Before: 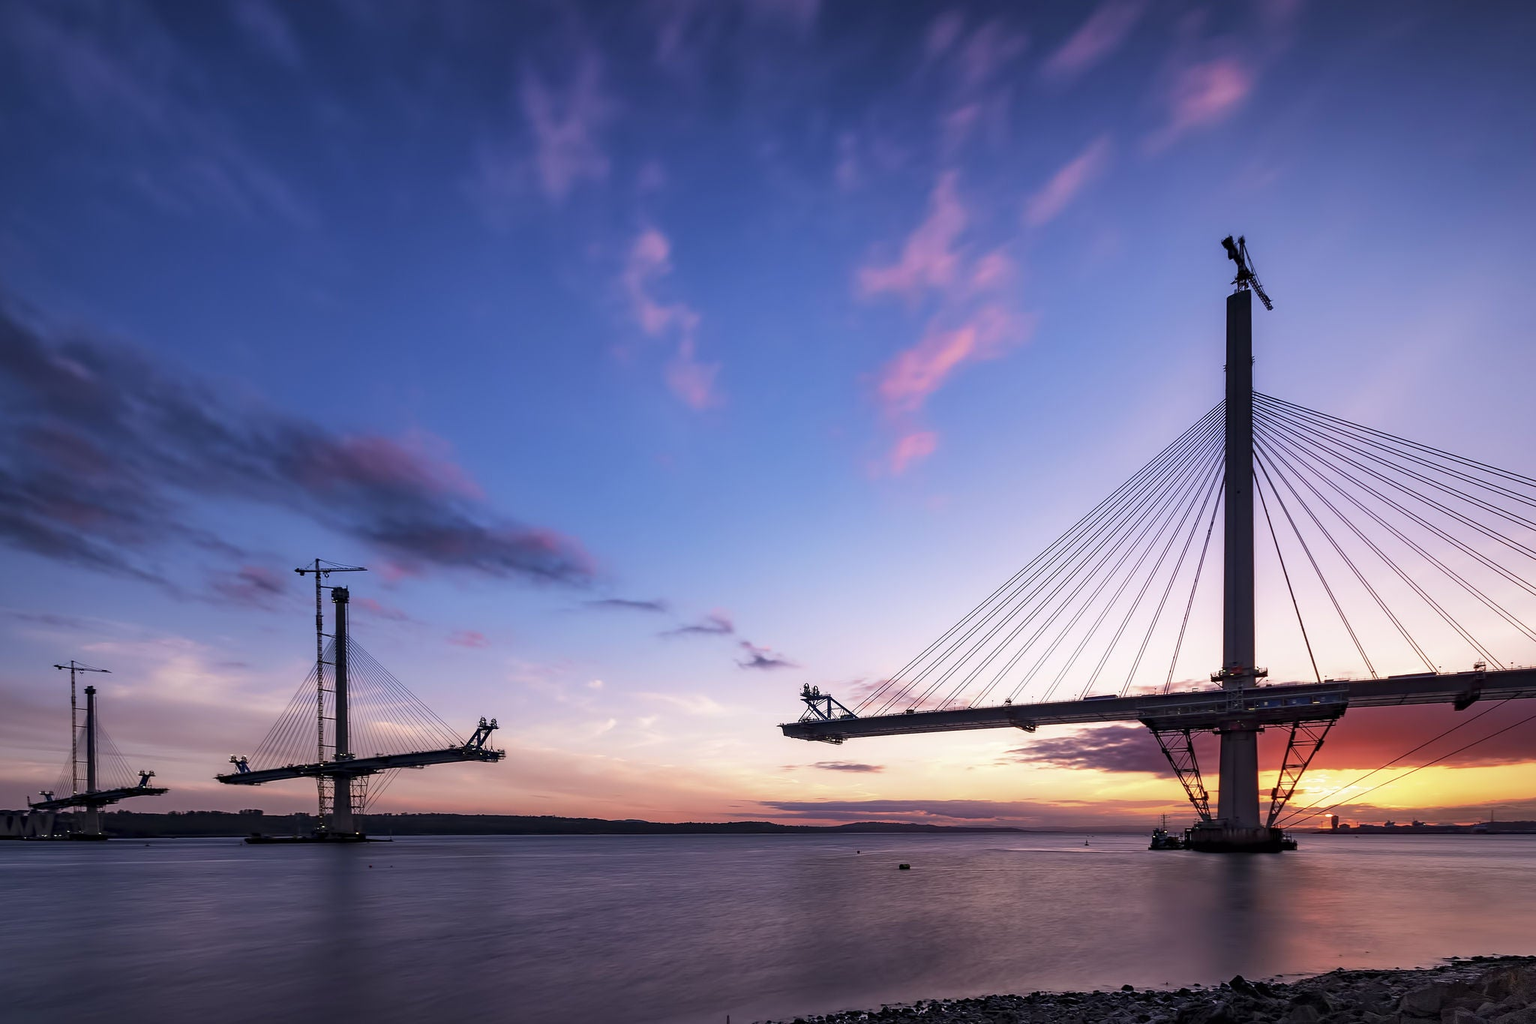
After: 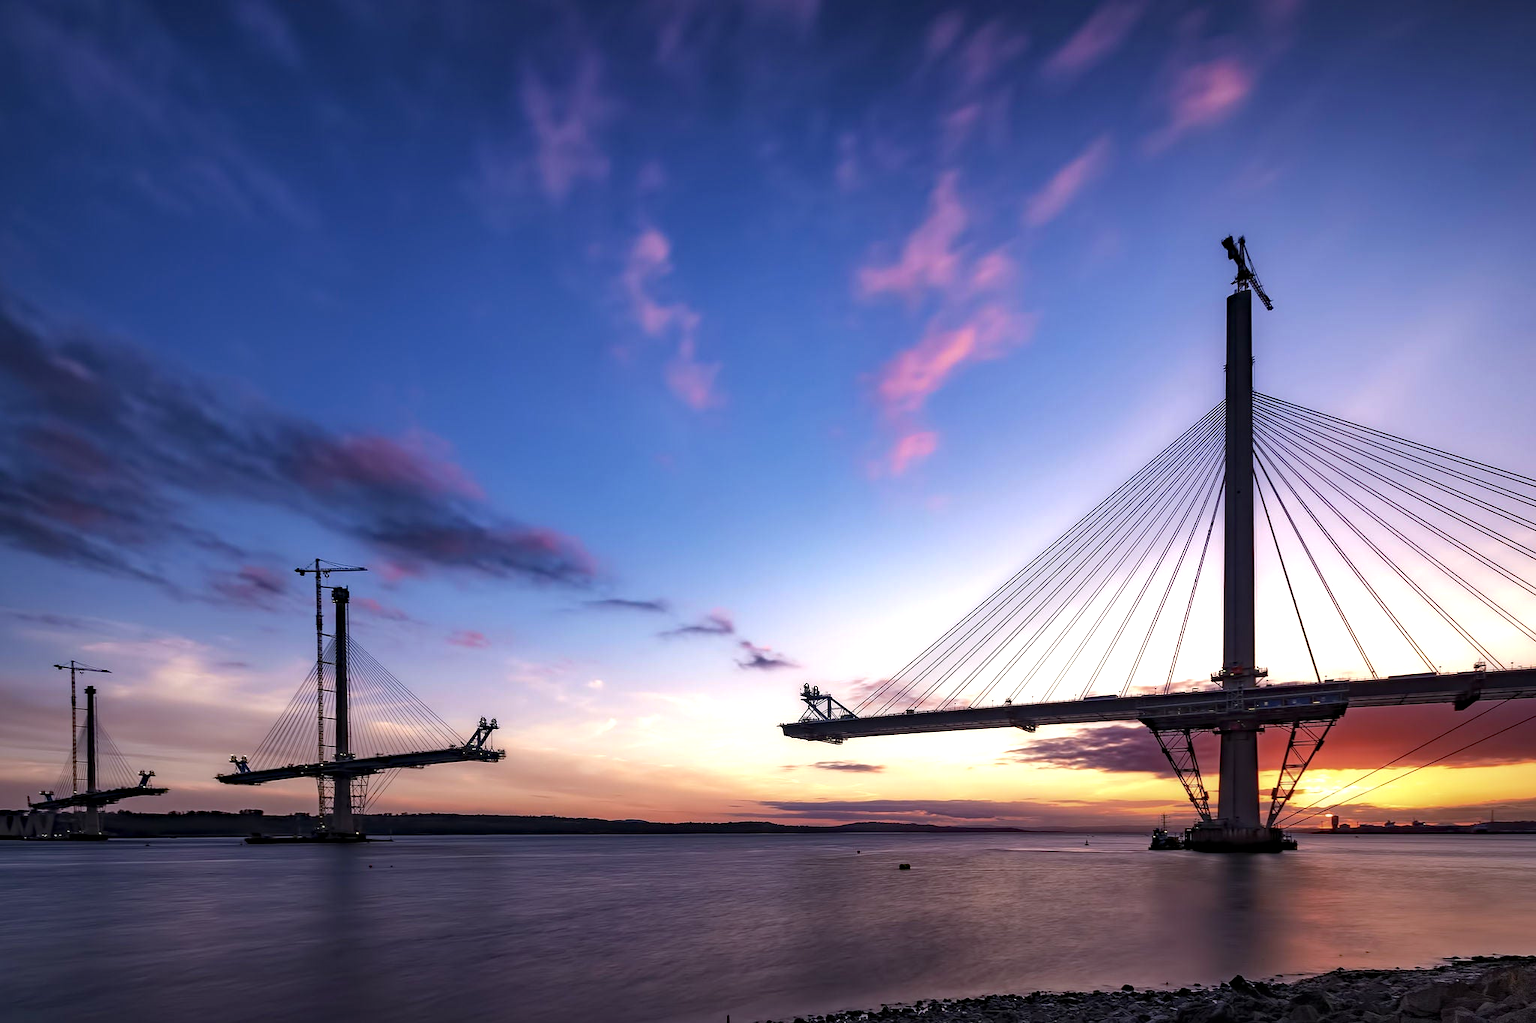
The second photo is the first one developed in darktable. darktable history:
haze removal: strength 0.291, distance 0.247, compatibility mode true, adaptive false
